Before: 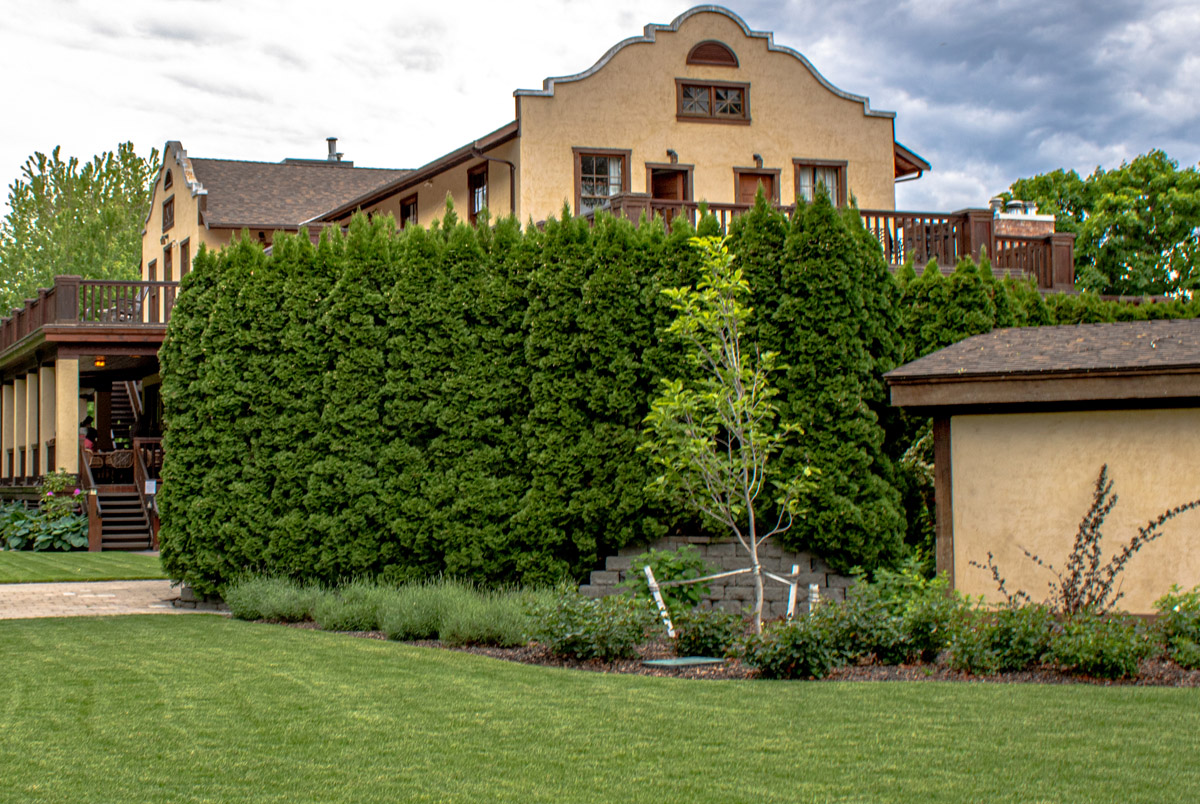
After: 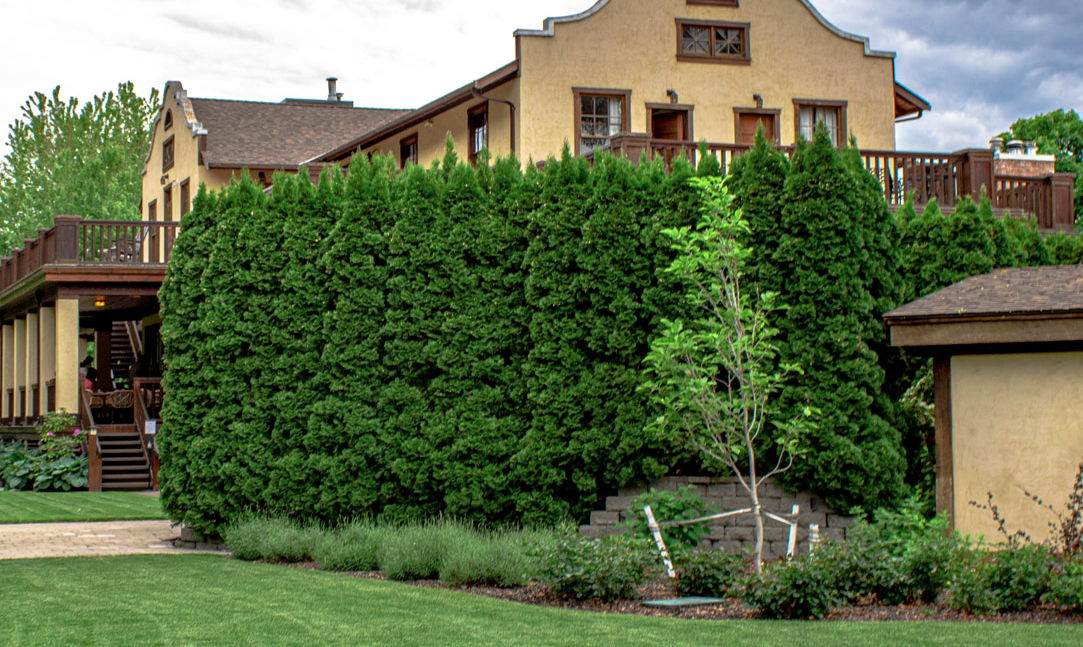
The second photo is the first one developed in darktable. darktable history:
crop: top 7.49%, right 9.717%, bottom 11.943%
color zones: curves: ch2 [(0, 0.5) (0.143, 0.517) (0.286, 0.571) (0.429, 0.522) (0.571, 0.5) (0.714, 0.5) (0.857, 0.5) (1, 0.5)]
